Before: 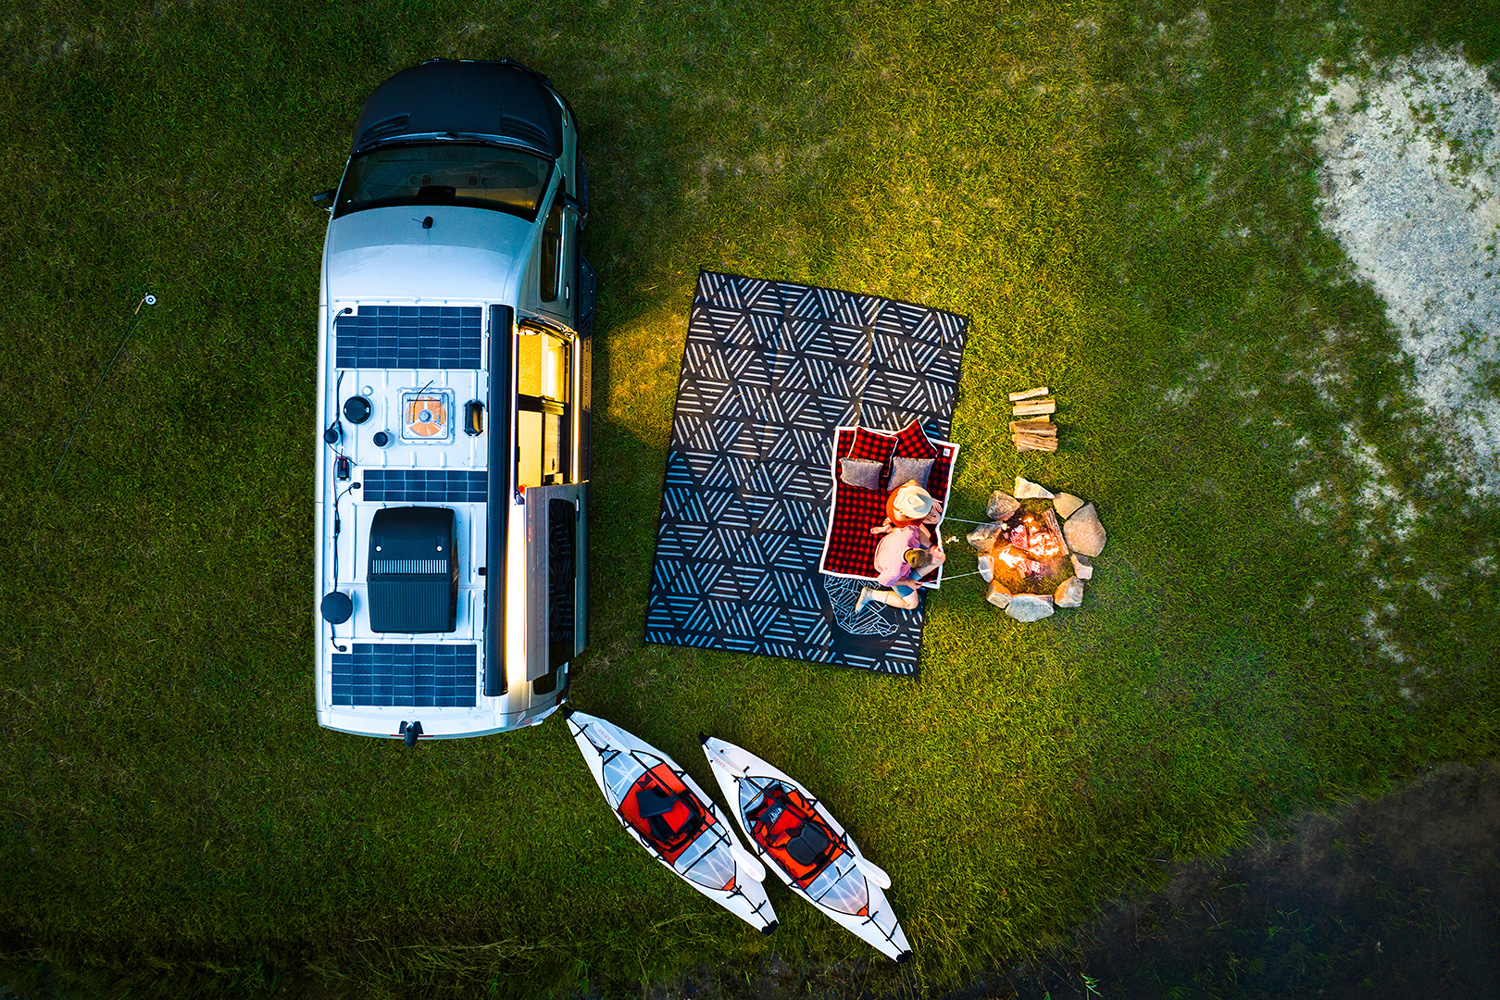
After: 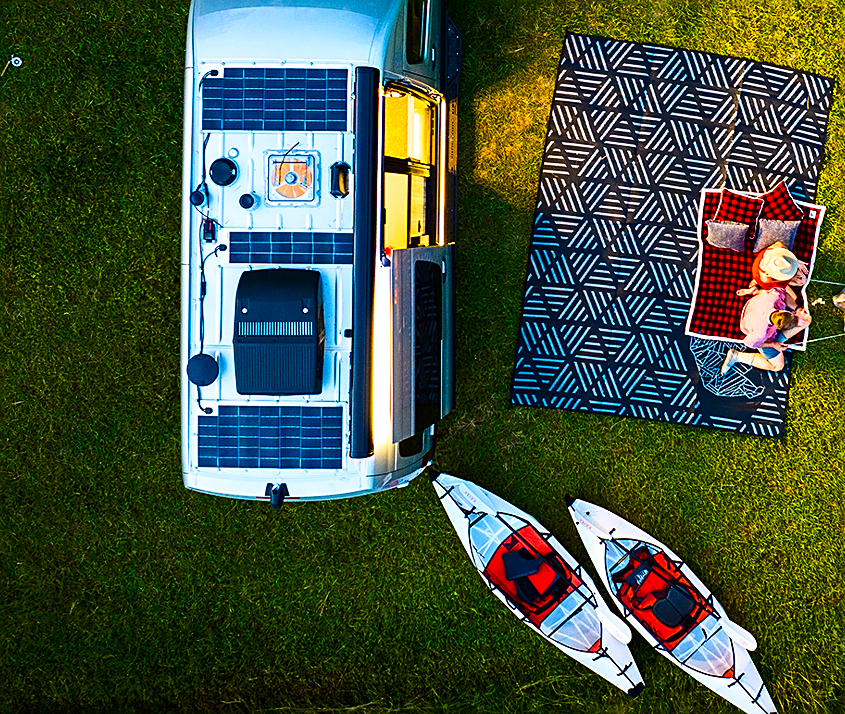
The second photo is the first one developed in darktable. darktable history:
contrast brightness saturation: contrast 0.18, saturation 0.3
sharpen: on, module defaults
crop: left 8.966%, top 23.852%, right 34.699%, bottom 4.703%
